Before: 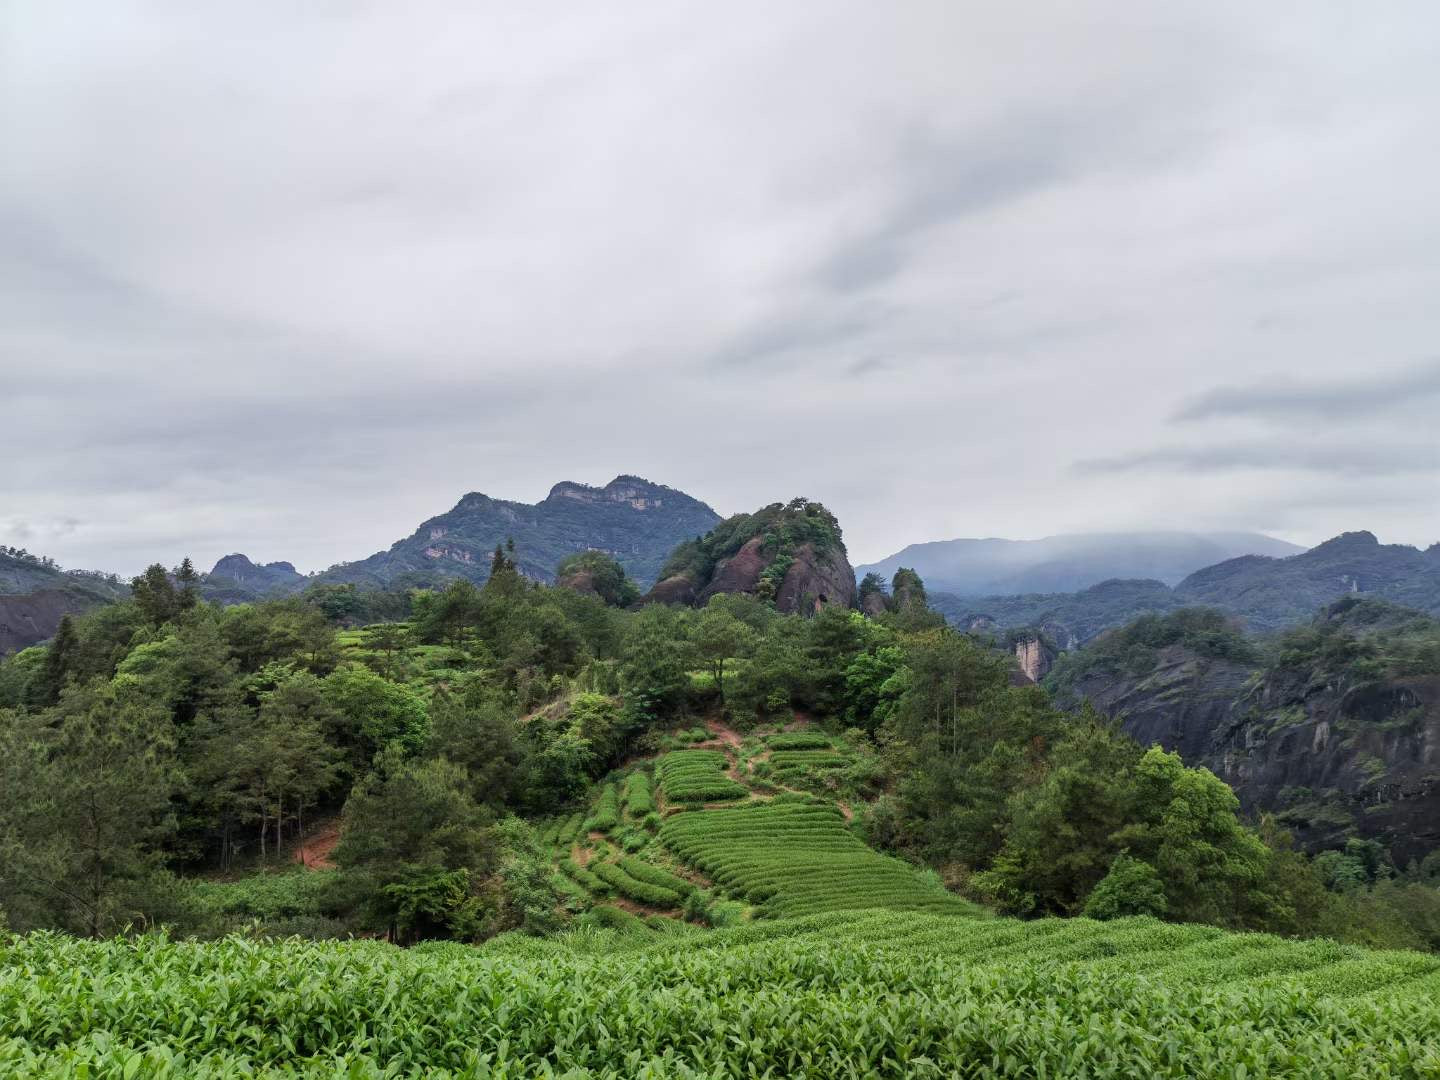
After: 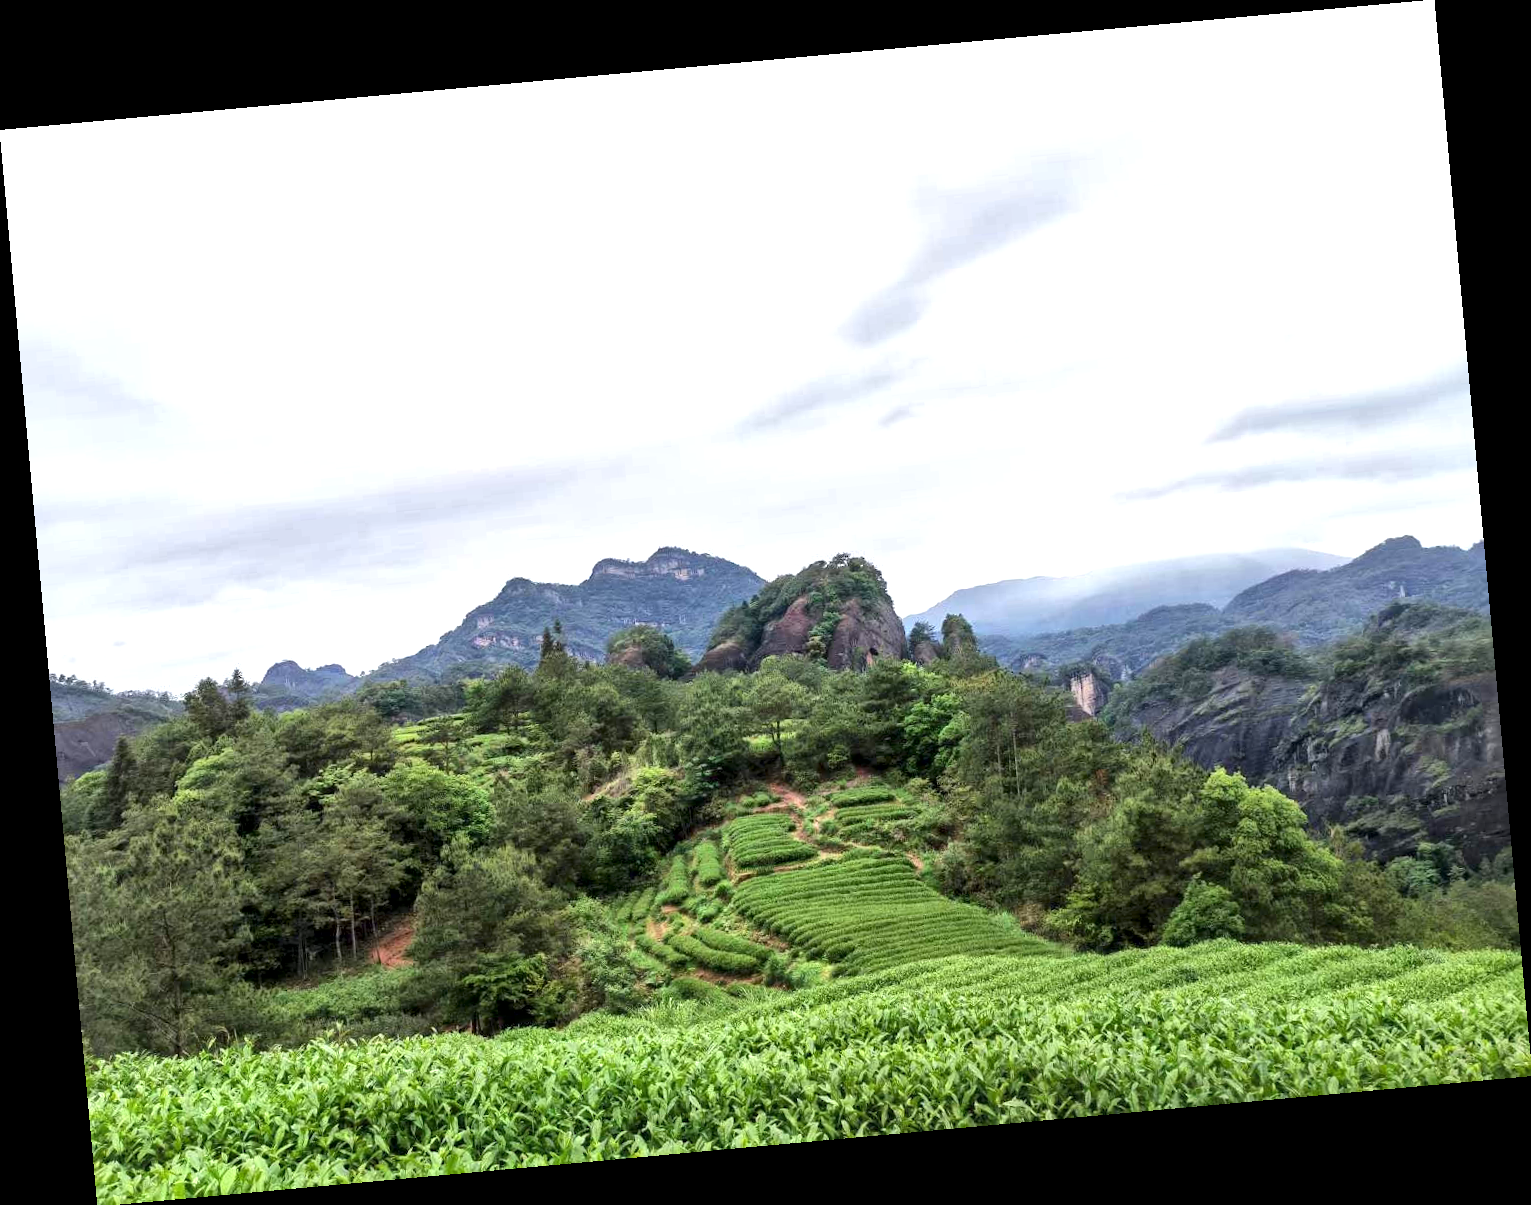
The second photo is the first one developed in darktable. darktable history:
local contrast: mode bilateral grid, contrast 20, coarseness 50, detail 150%, midtone range 0.2
rotate and perspective: rotation -5.2°, automatic cropping off
exposure: exposure 0.77 EV, compensate highlight preservation false
